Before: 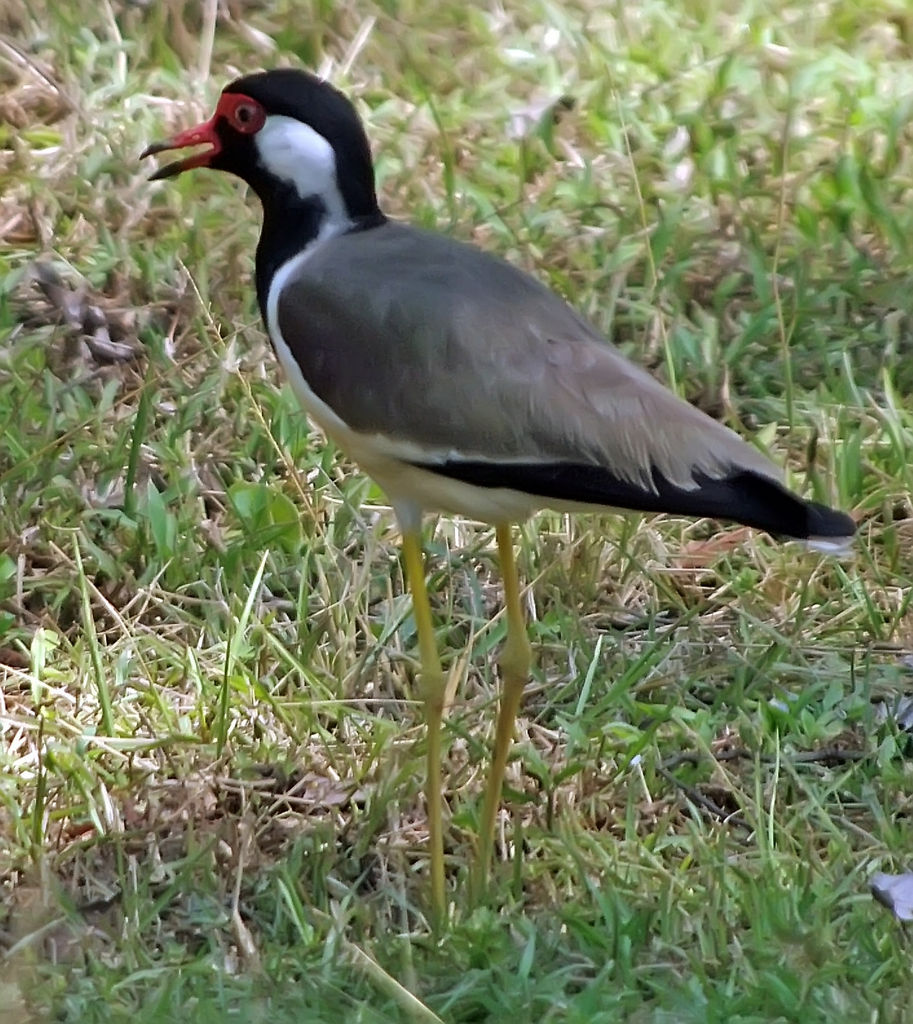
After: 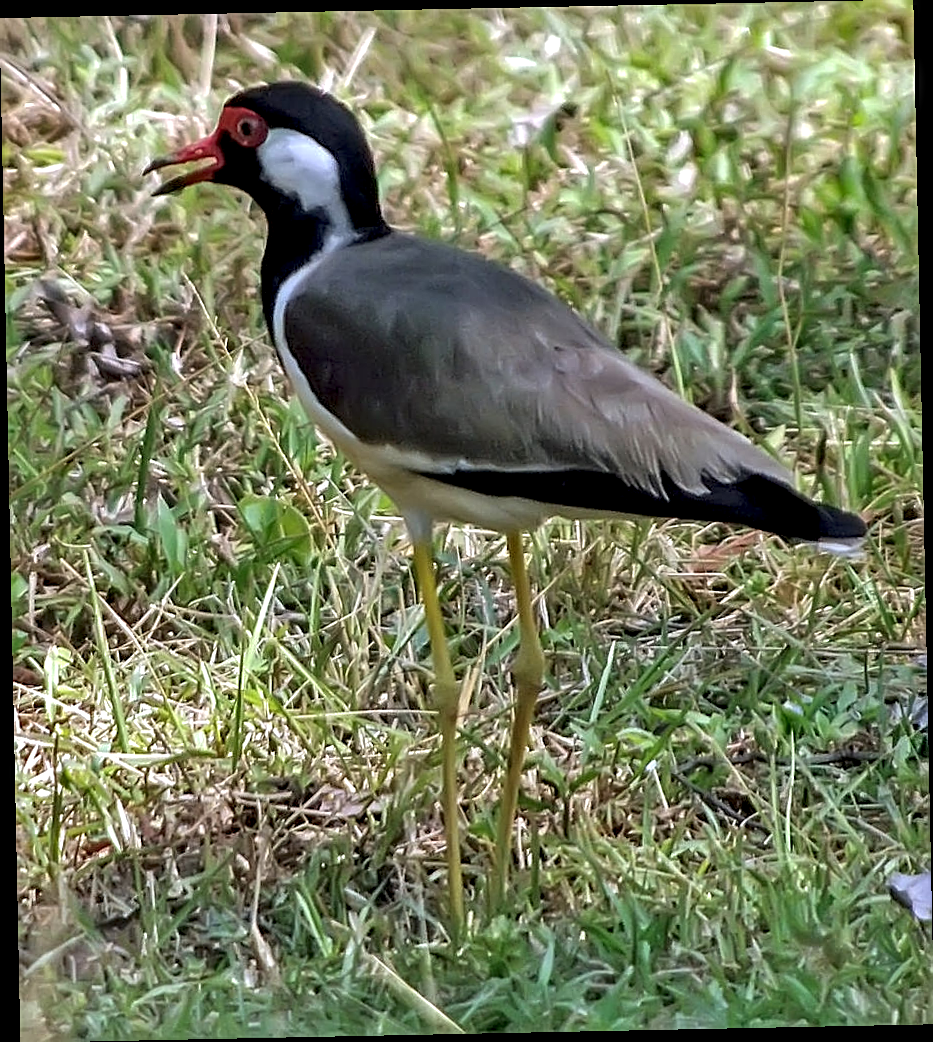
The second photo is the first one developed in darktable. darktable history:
rotate and perspective: rotation -1.17°, automatic cropping off
shadows and highlights: on, module defaults
sharpen: on, module defaults
local contrast: highlights 65%, shadows 54%, detail 169%, midtone range 0.514
